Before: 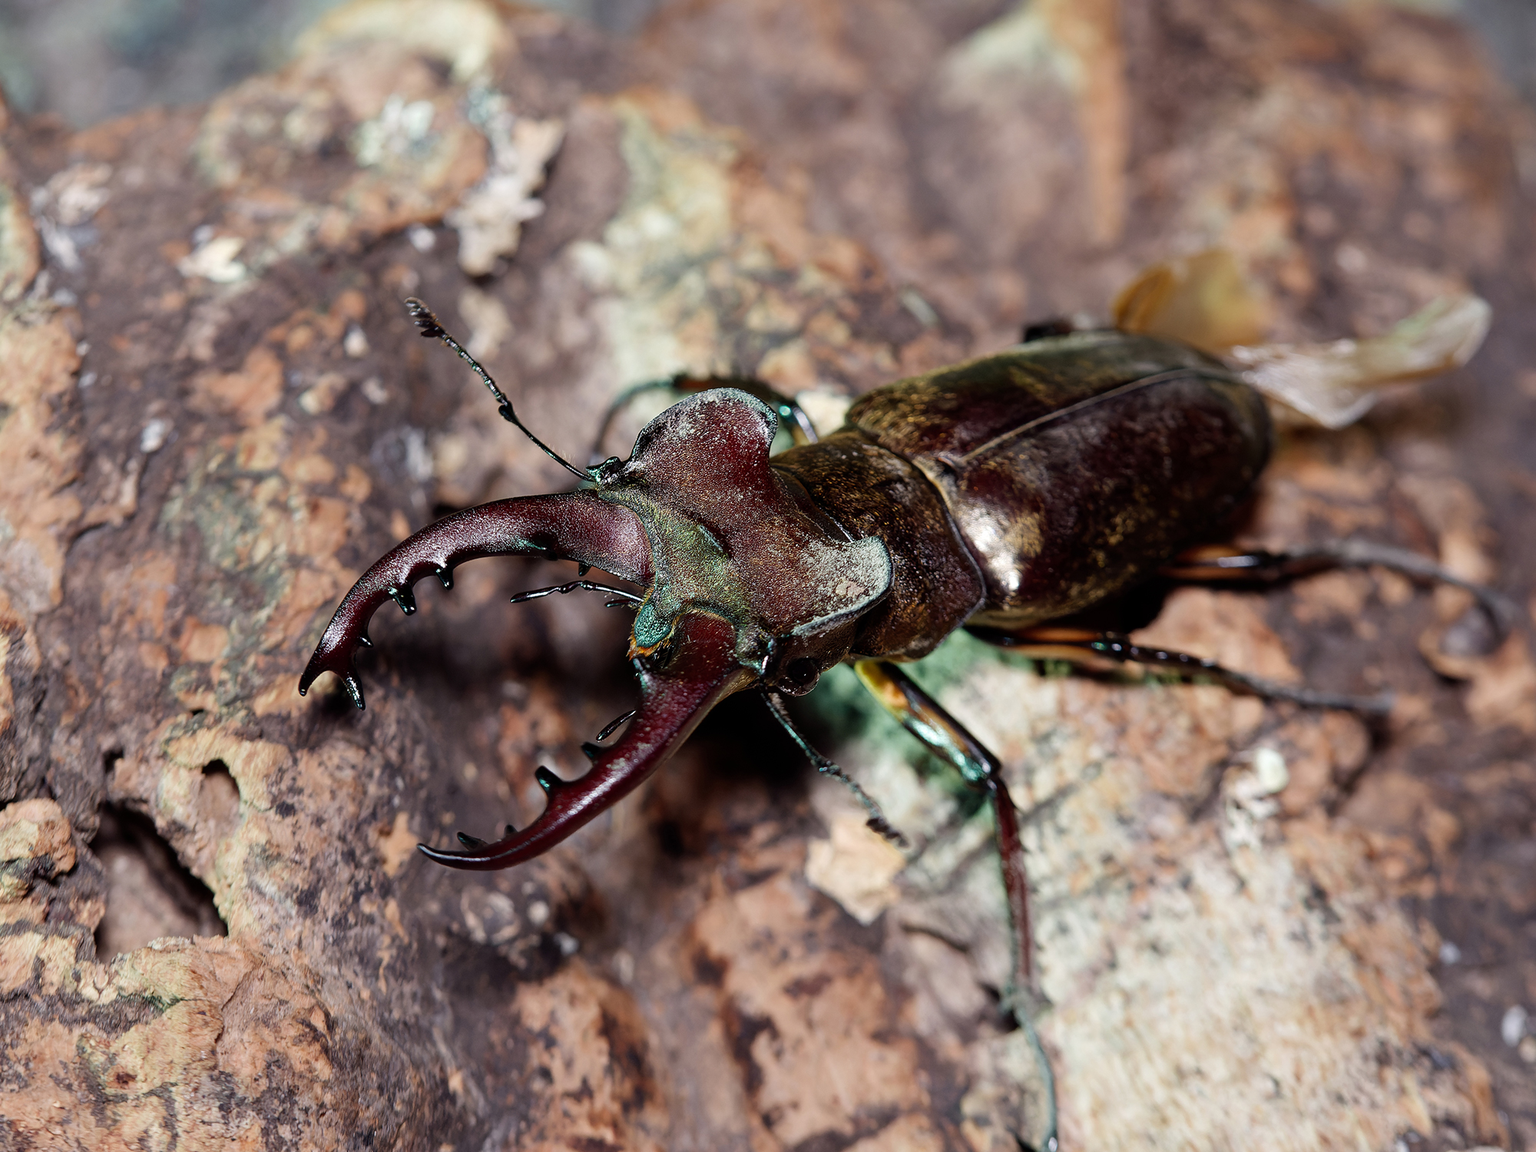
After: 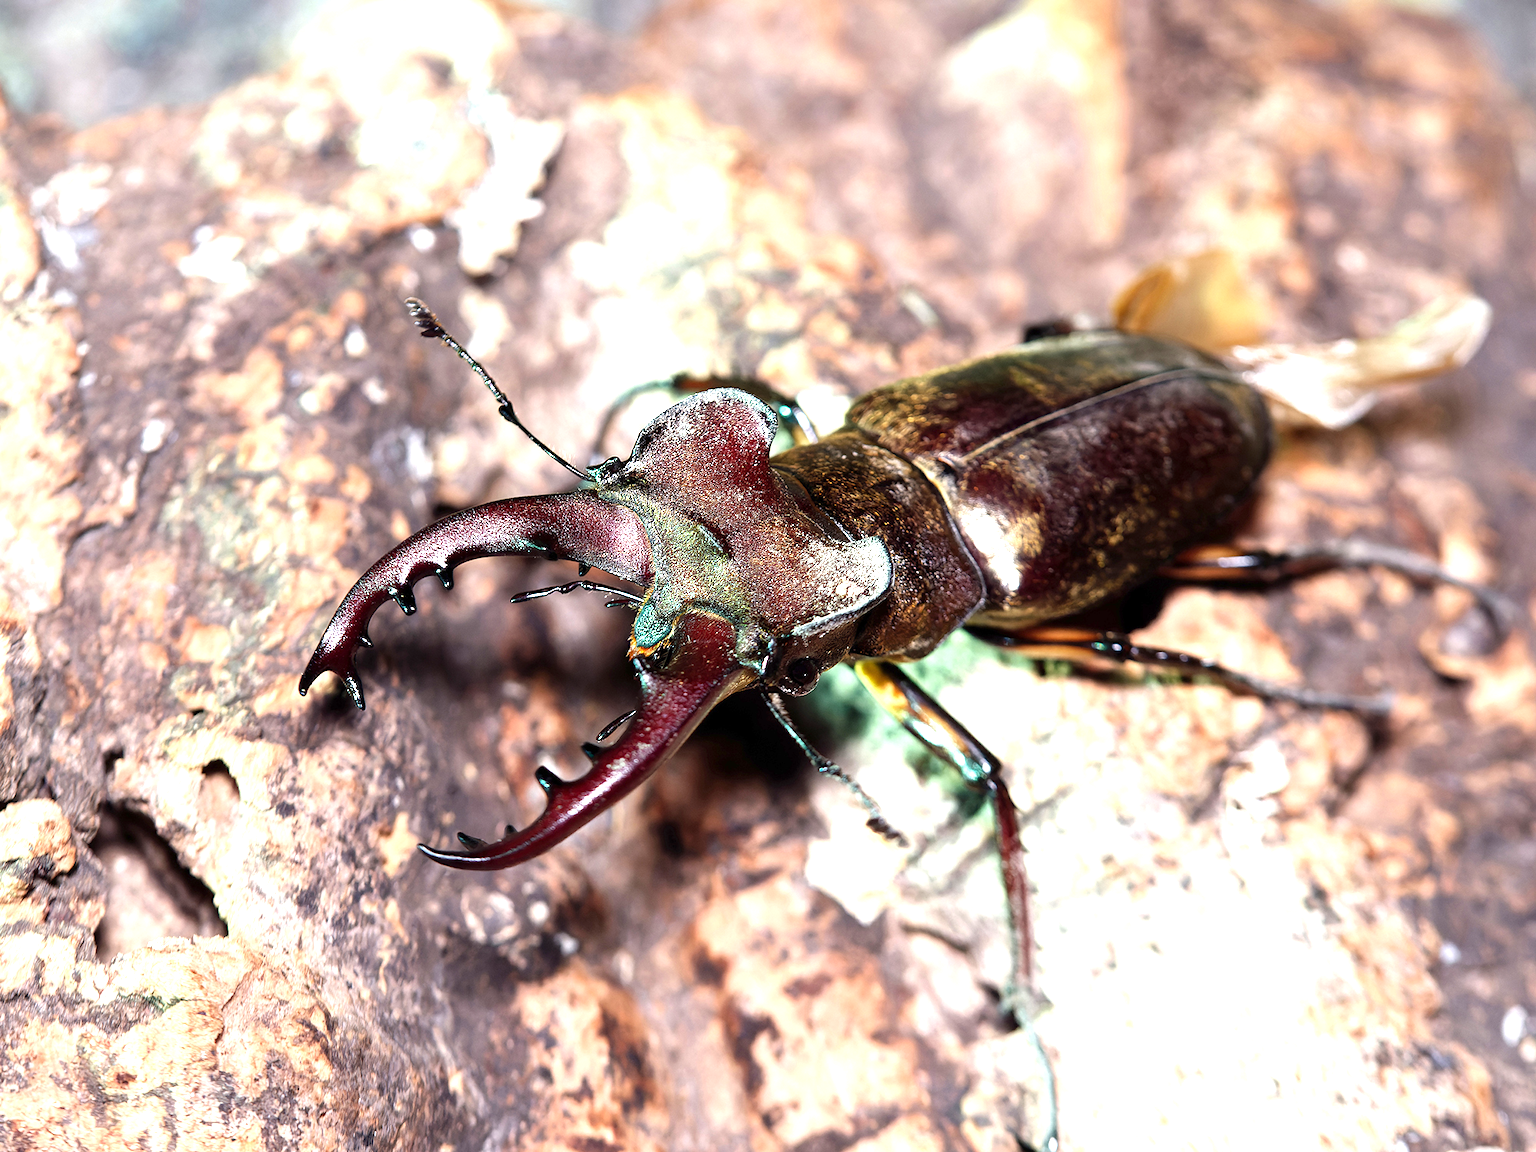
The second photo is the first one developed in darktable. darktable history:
exposure: exposure 1.5 EV, compensate highlight preservation false
